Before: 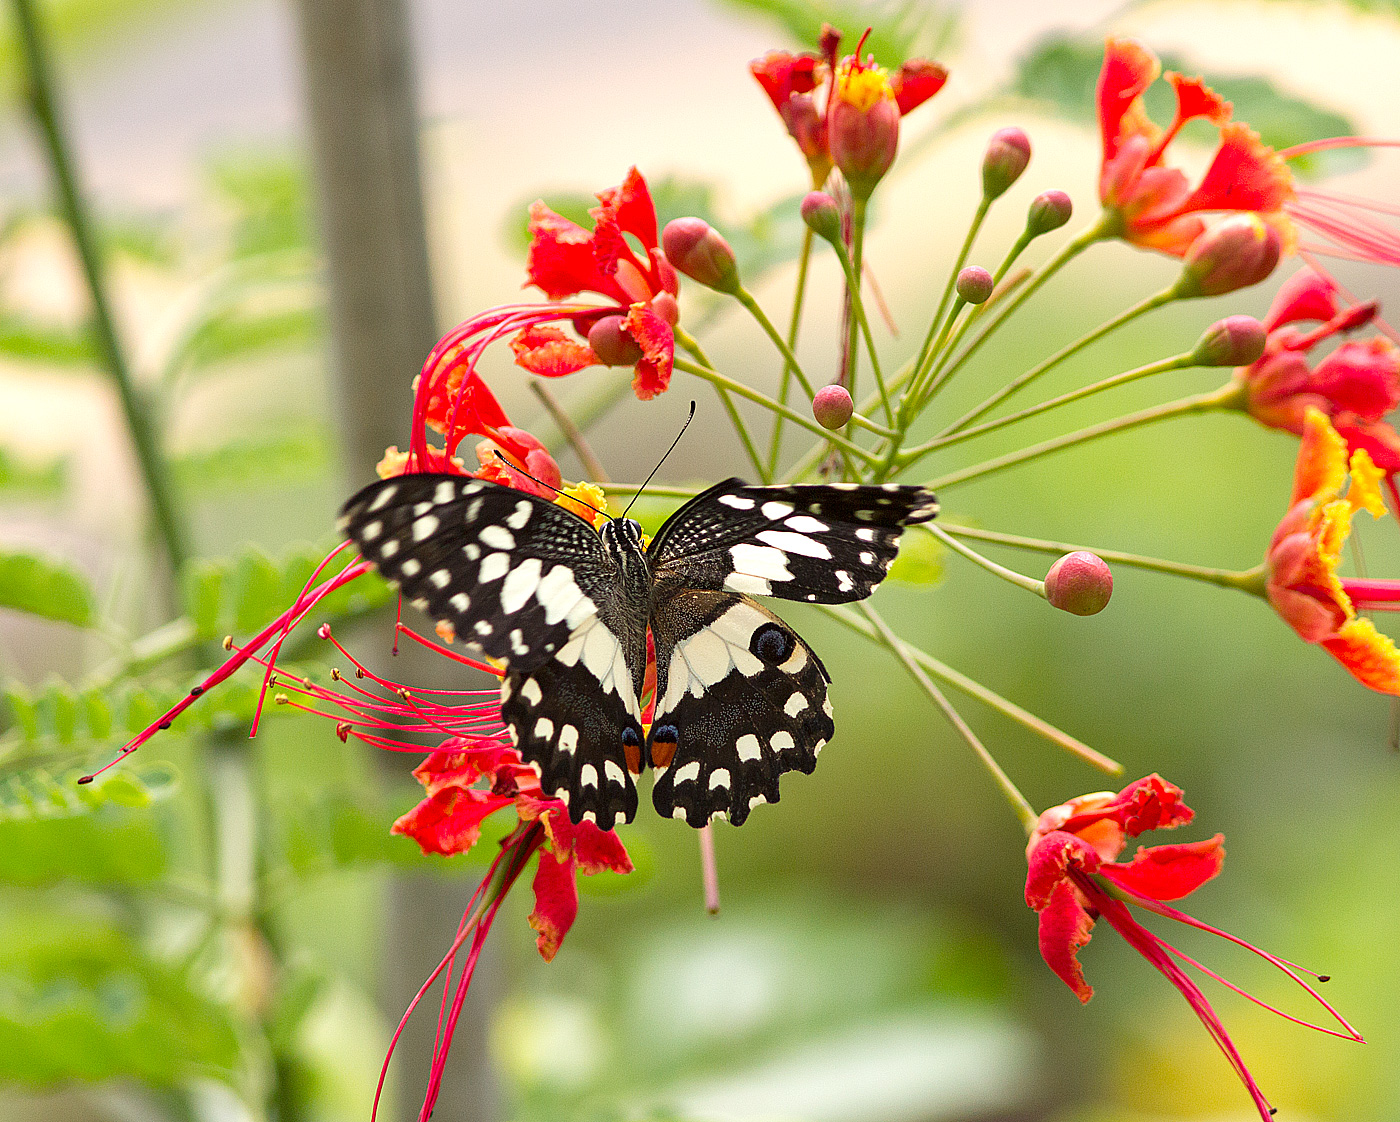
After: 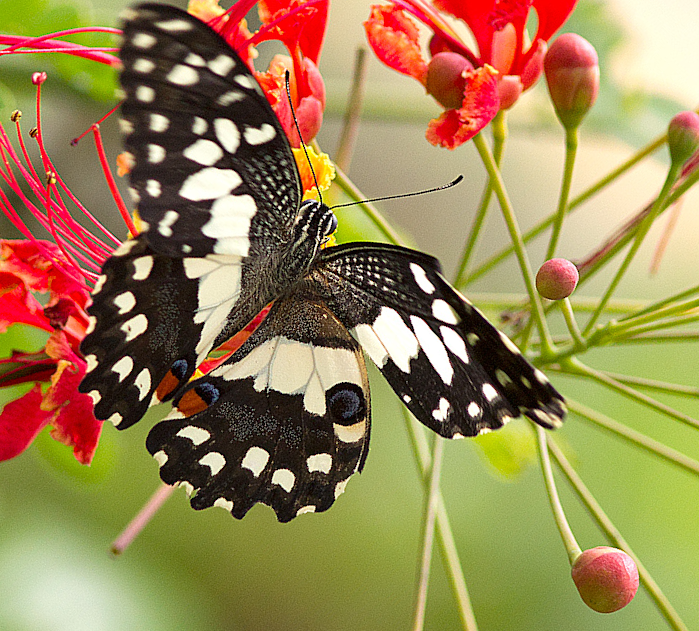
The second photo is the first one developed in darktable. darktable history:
crop and rotate: angle -45.06°, top 16.662%, right 0.879%, bottom 11.632%
